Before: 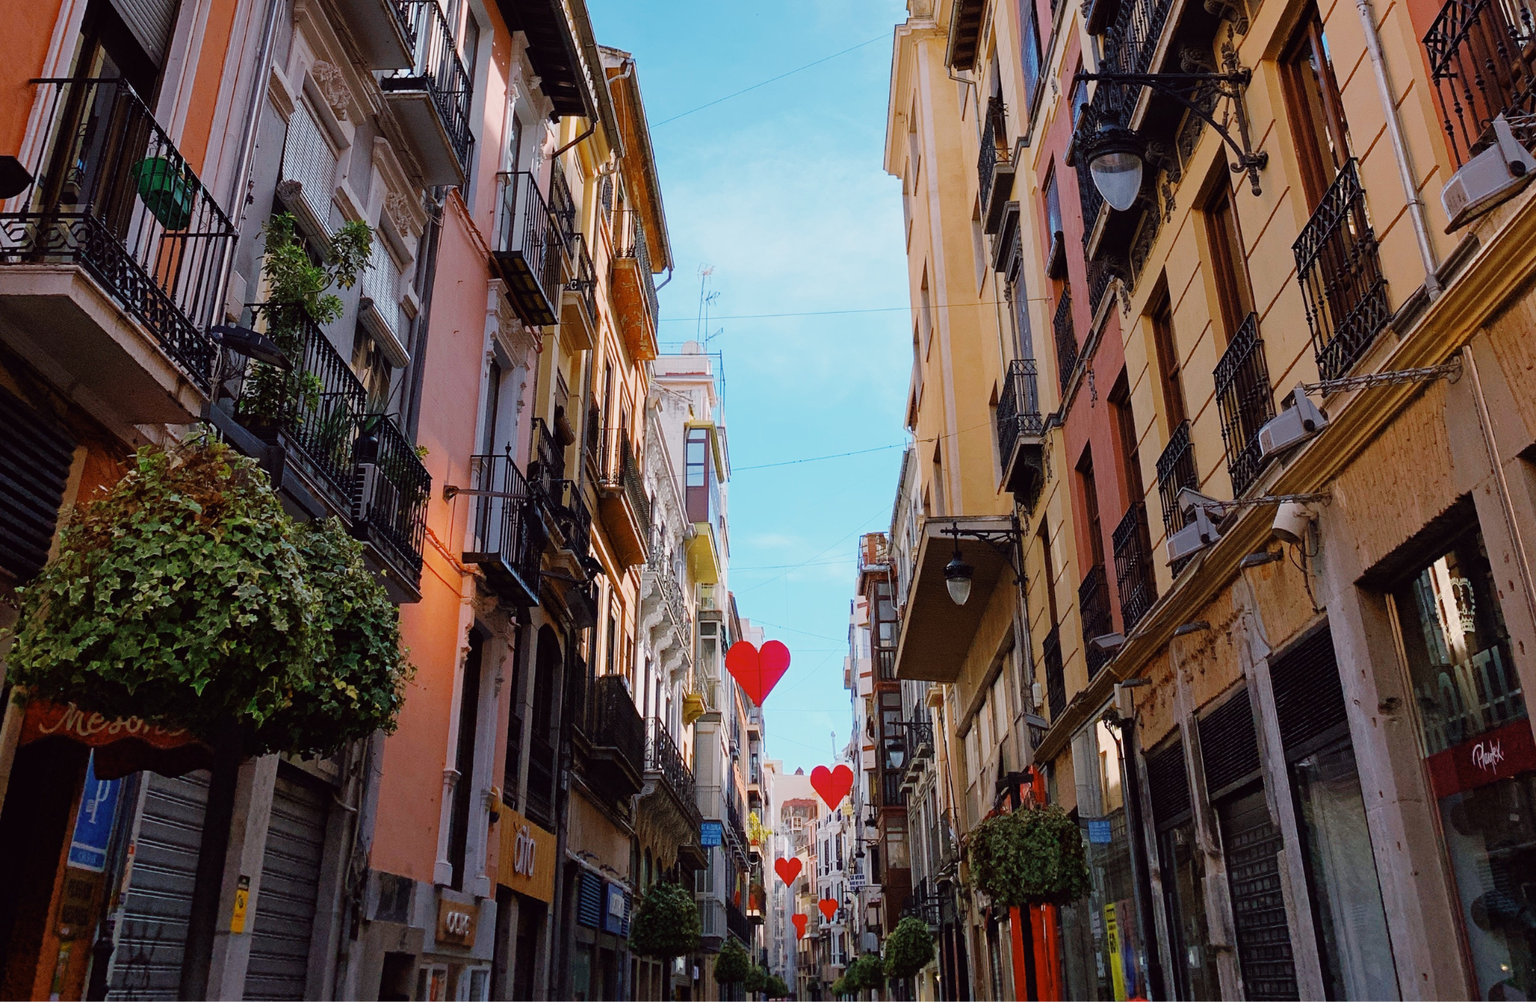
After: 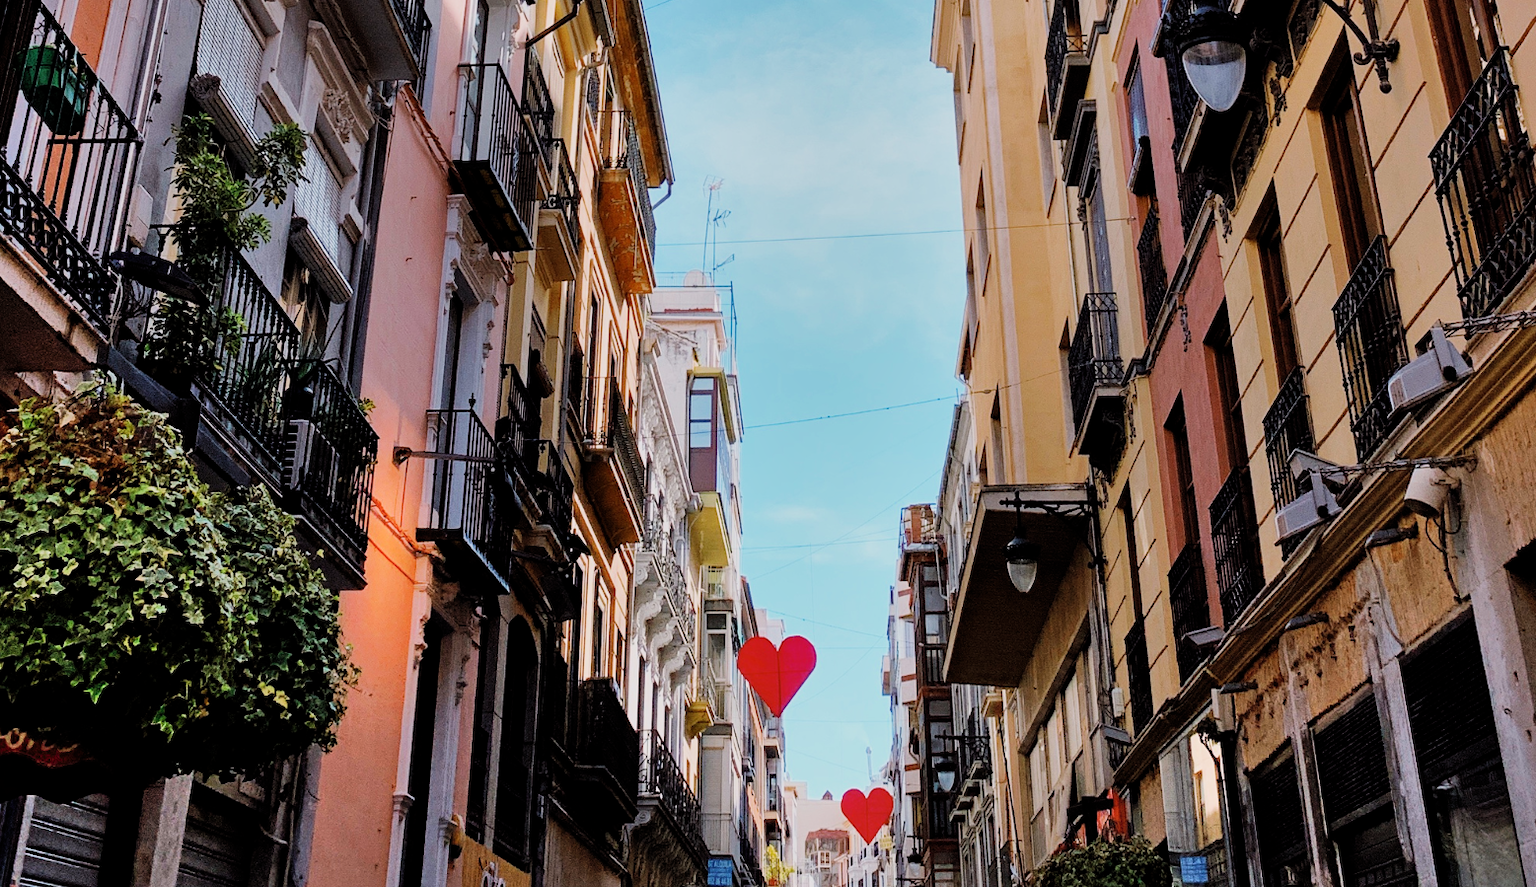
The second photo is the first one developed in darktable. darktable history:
filmic rgb: middle gray luminance 12.84%, black relative exposure -10.07 EV, white relative exposure 3.47 EV, target black luminance 0%, hardness 5.72, latitude 44.93%, contrast 1.229, highlights saturation mix 5.36%, shadows ↔ highlights balance 27.03%
crop: left 7.923%, top 11.974%, right 10.112%, bottom 15.394%
shadows and highlights: soften with gaussian
